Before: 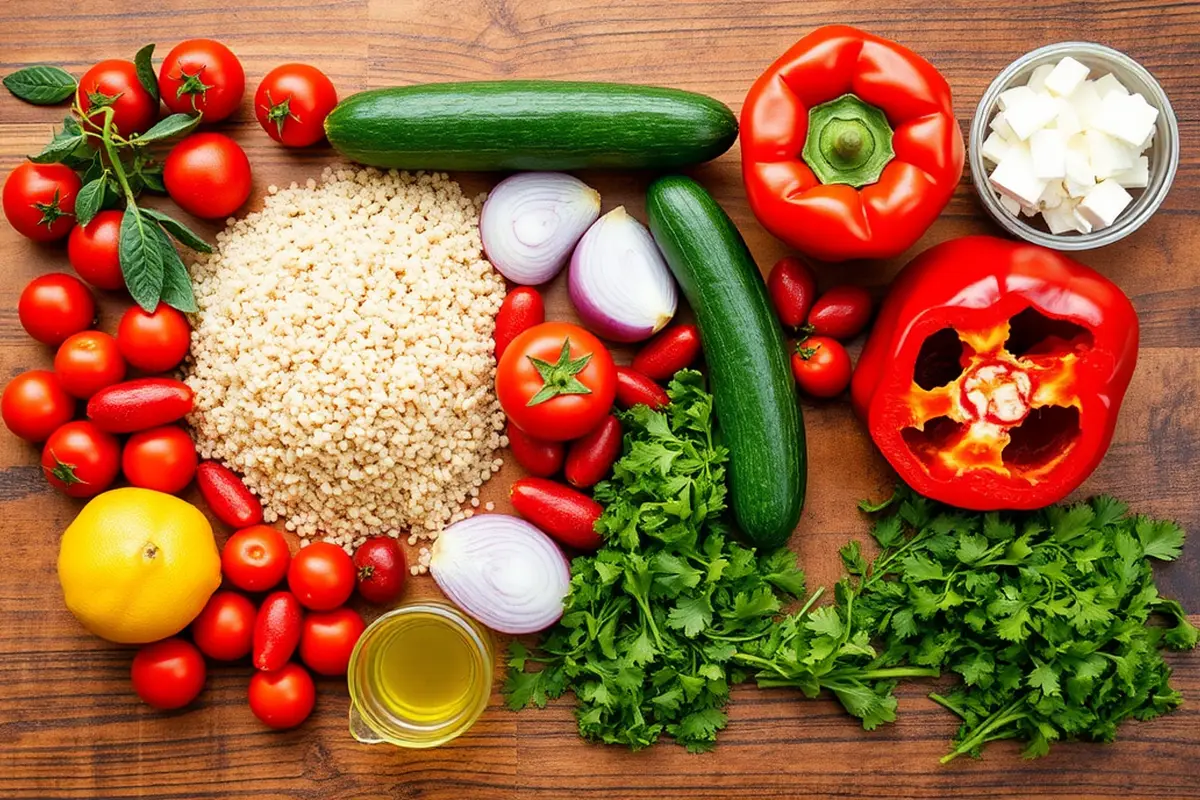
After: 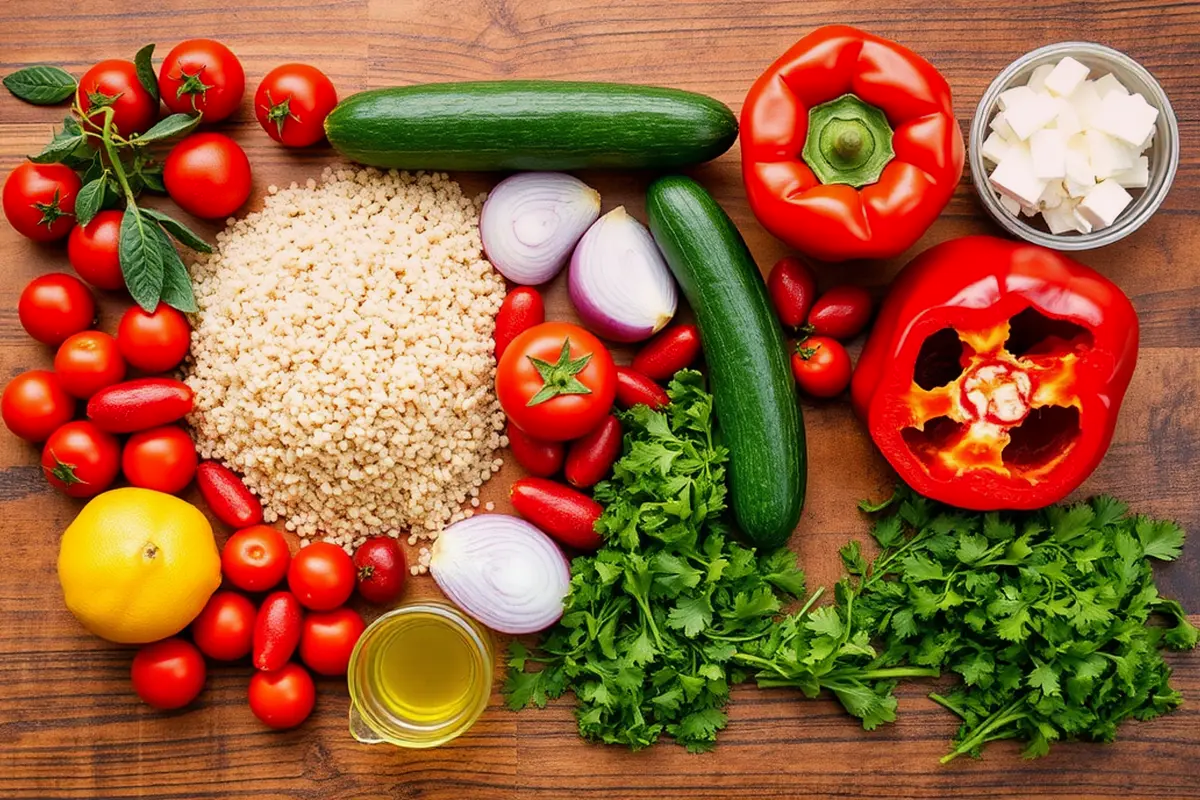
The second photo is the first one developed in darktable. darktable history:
graduated density: density 0.38 EV, hardness 21%, rotation -6.11°, saturation 32%
exposure: compensate highlight preservation false
